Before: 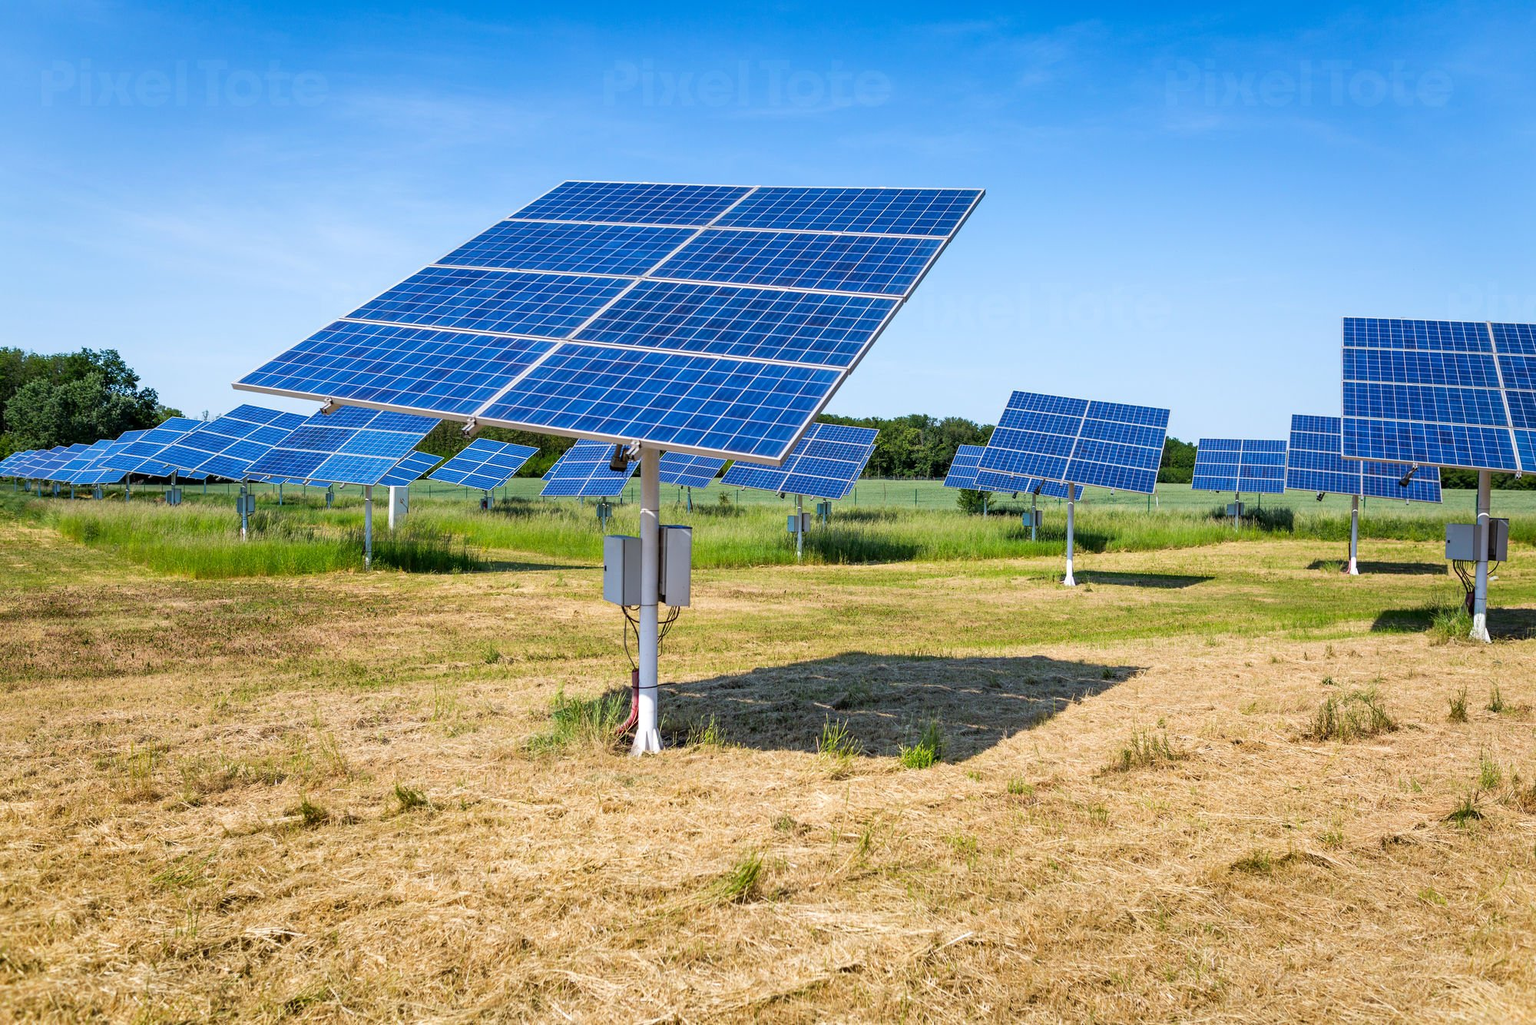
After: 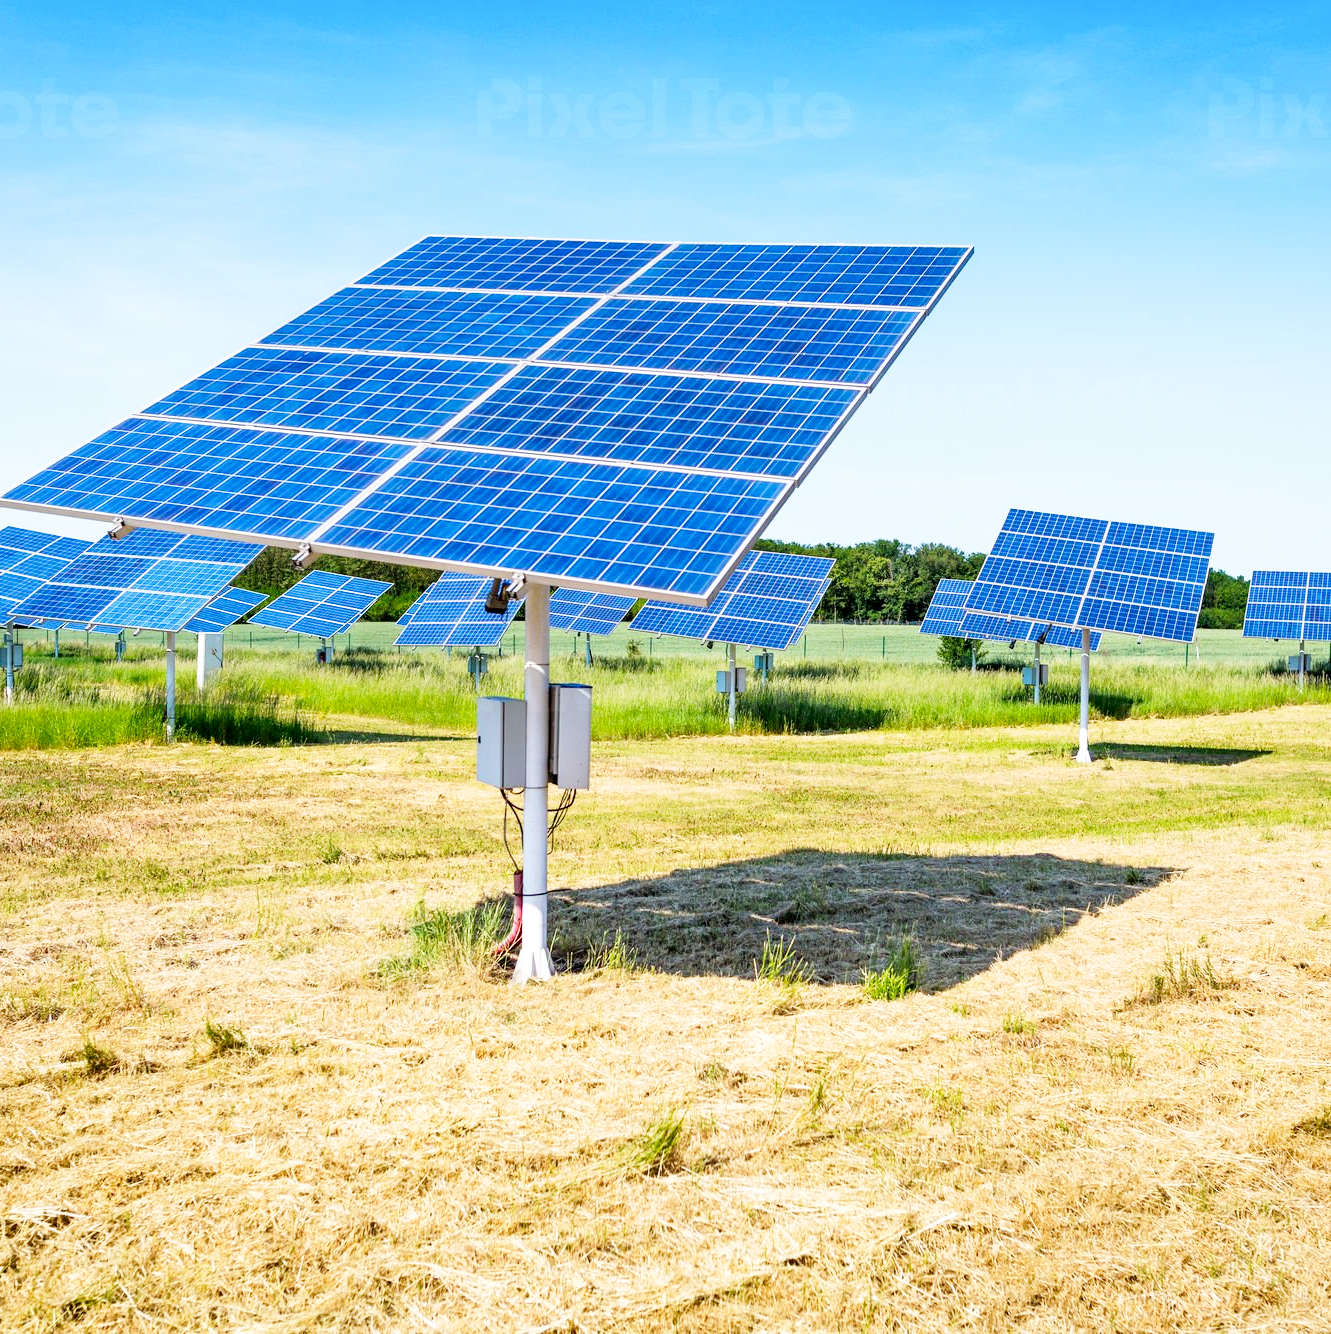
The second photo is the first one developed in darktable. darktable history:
crop and rotate: left 15.471%, right 17.936%
base curve: curves: ch0 [(0, 0) (0.005, 0.002) (0.15, 0.3) (0.4, 0.7) (0.75, 0.95) (1, 1)], preserve colors none
